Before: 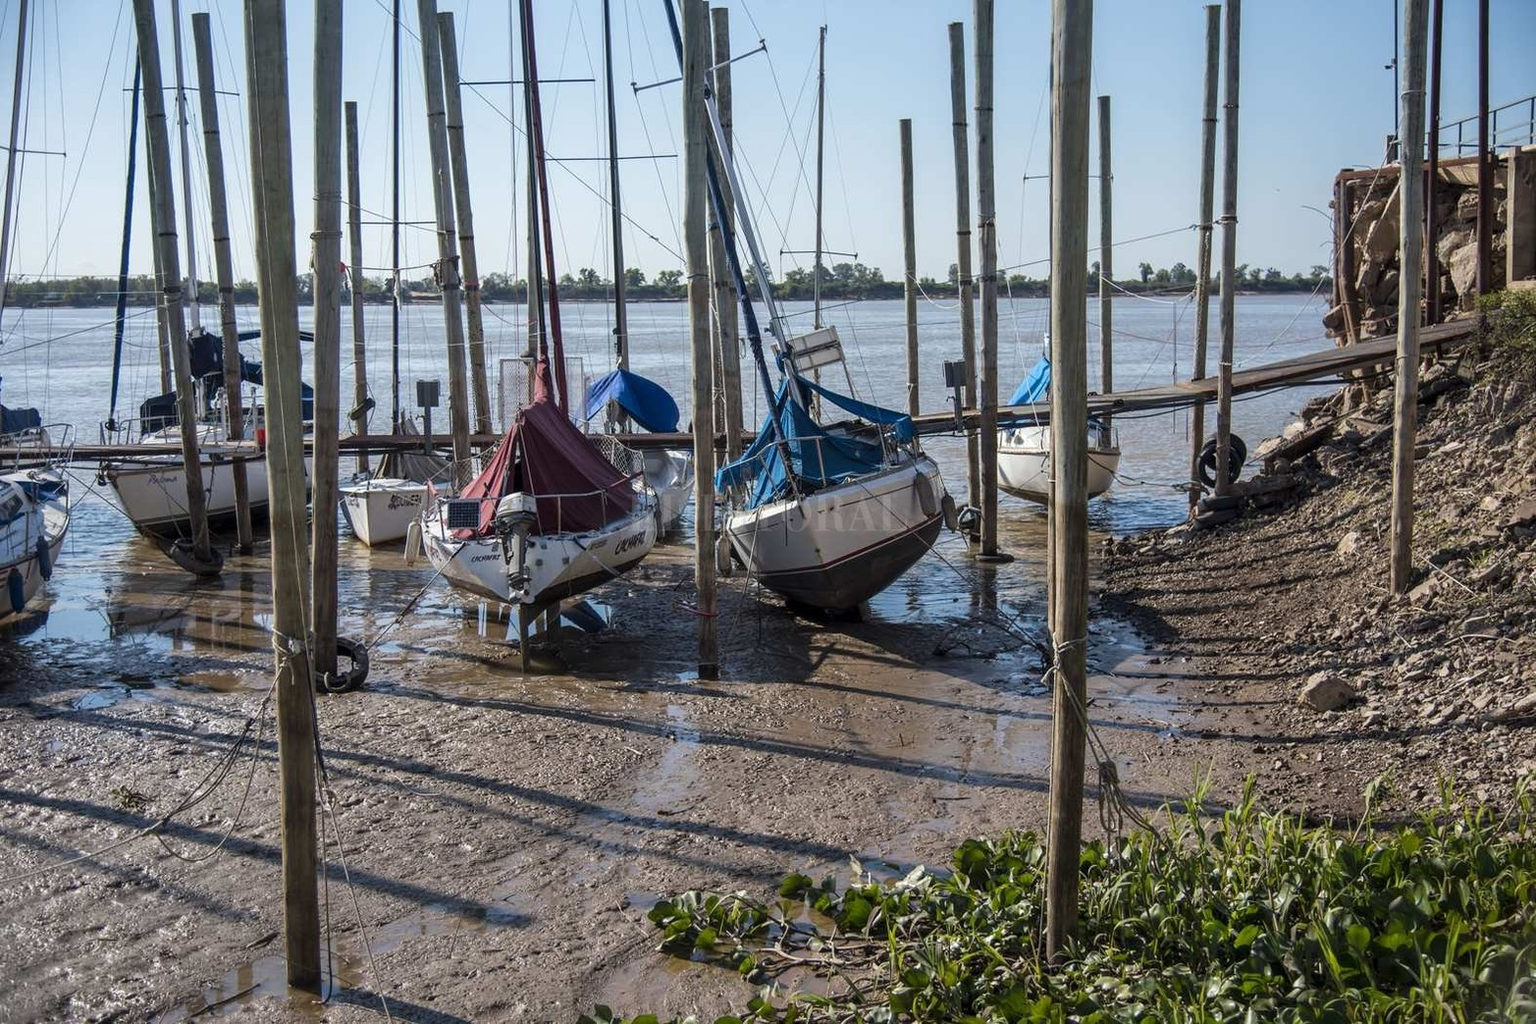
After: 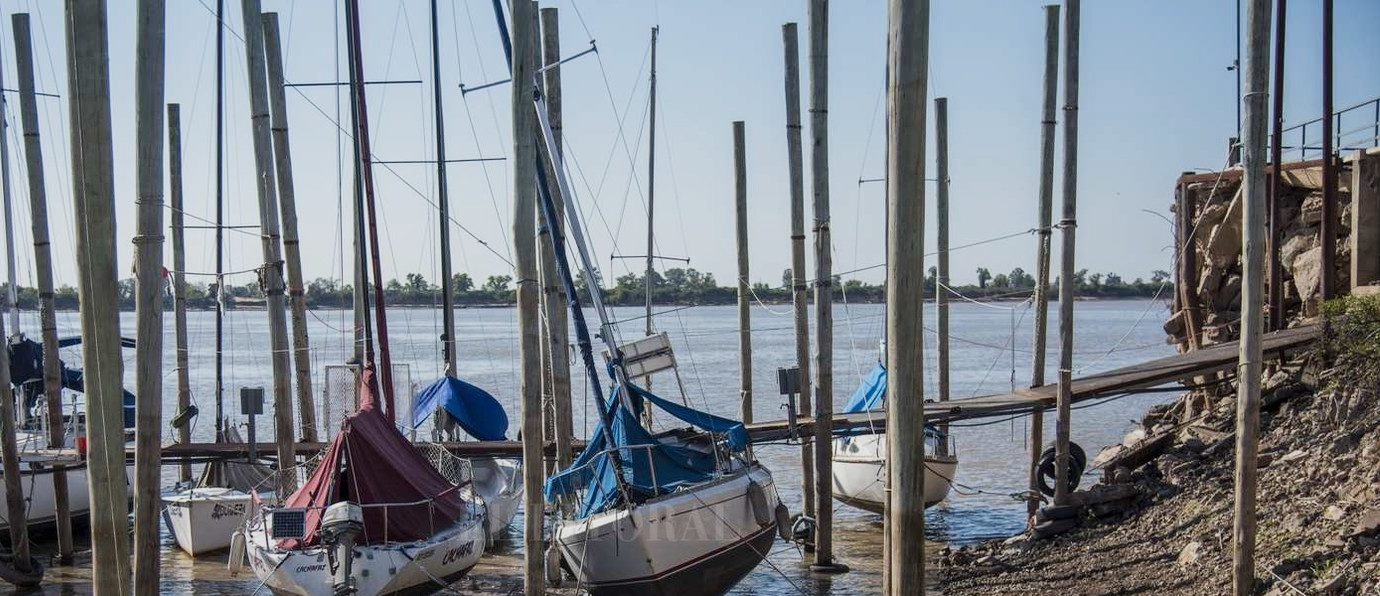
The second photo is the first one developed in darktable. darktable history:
crop and rotate: left 11.812%, bottom 42.776%
sigmoid: contrast 1.22, skew 0.65
